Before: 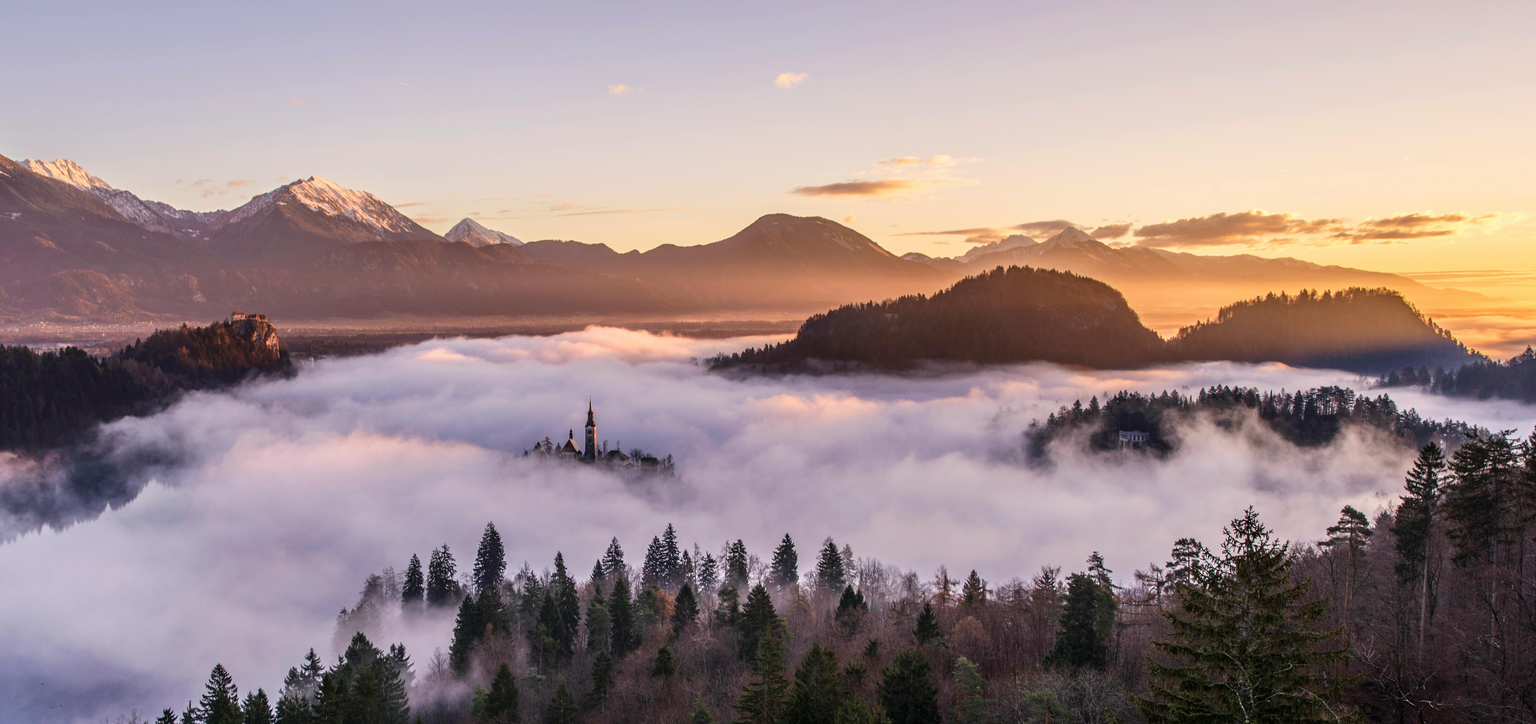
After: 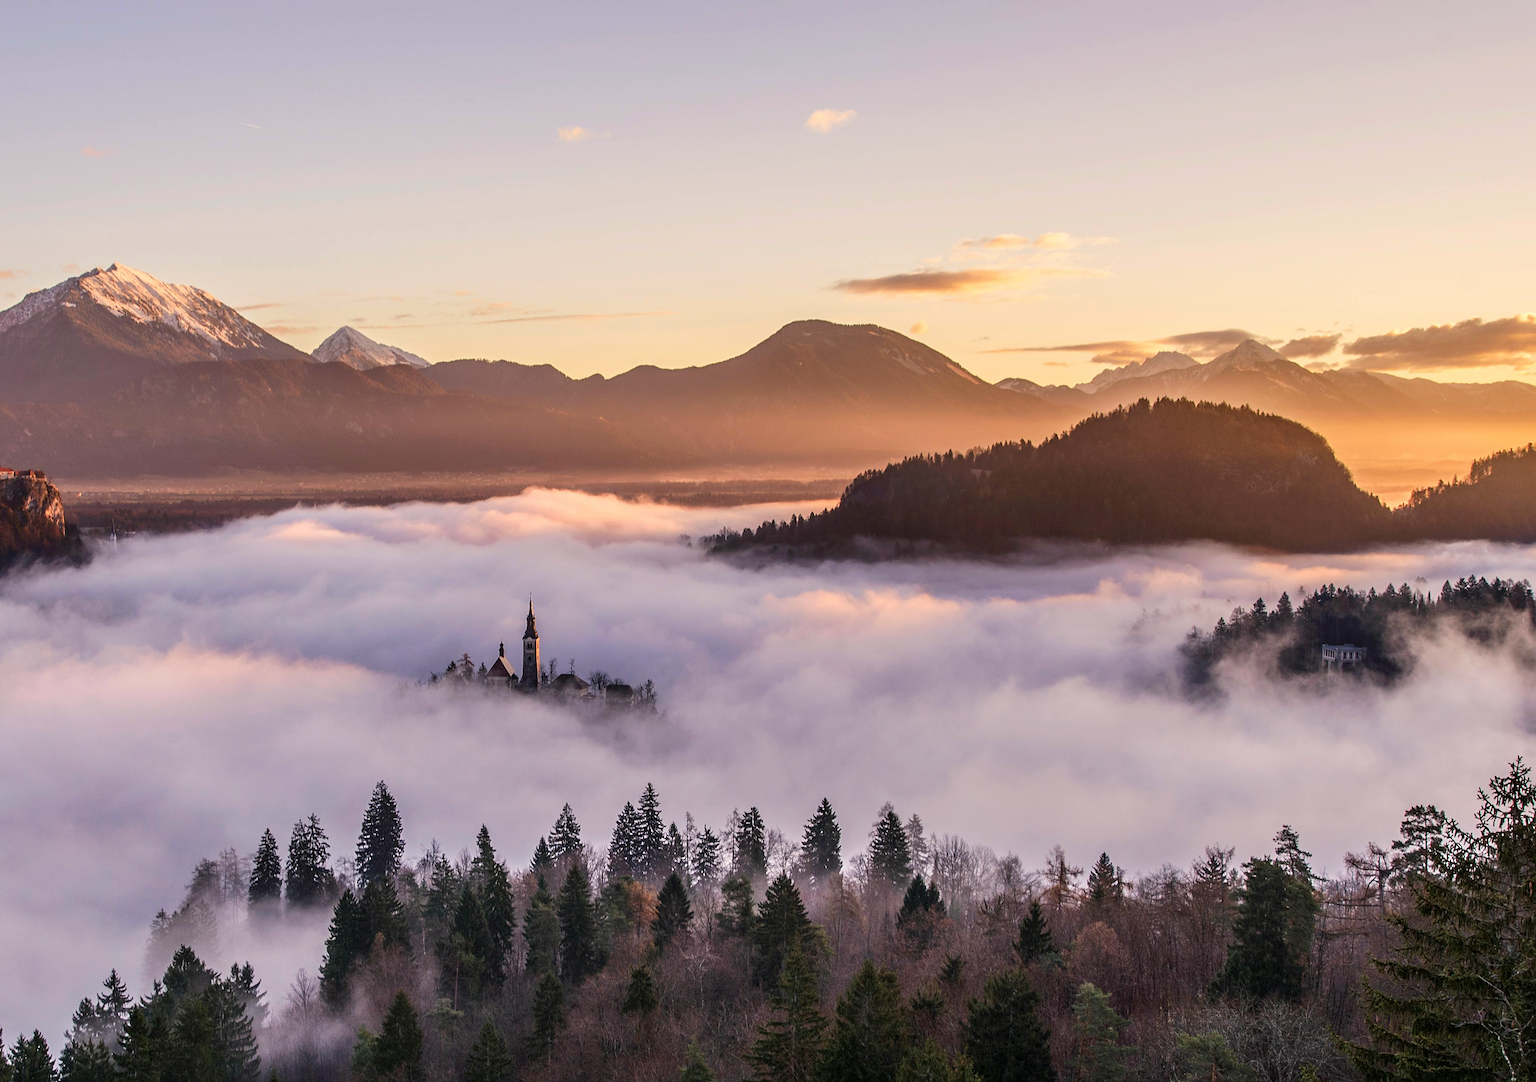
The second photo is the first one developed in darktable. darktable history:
color correction: highlights b* 2.93
crop: left 15.374%, right 17.804%
sharpen: on, module defaults
